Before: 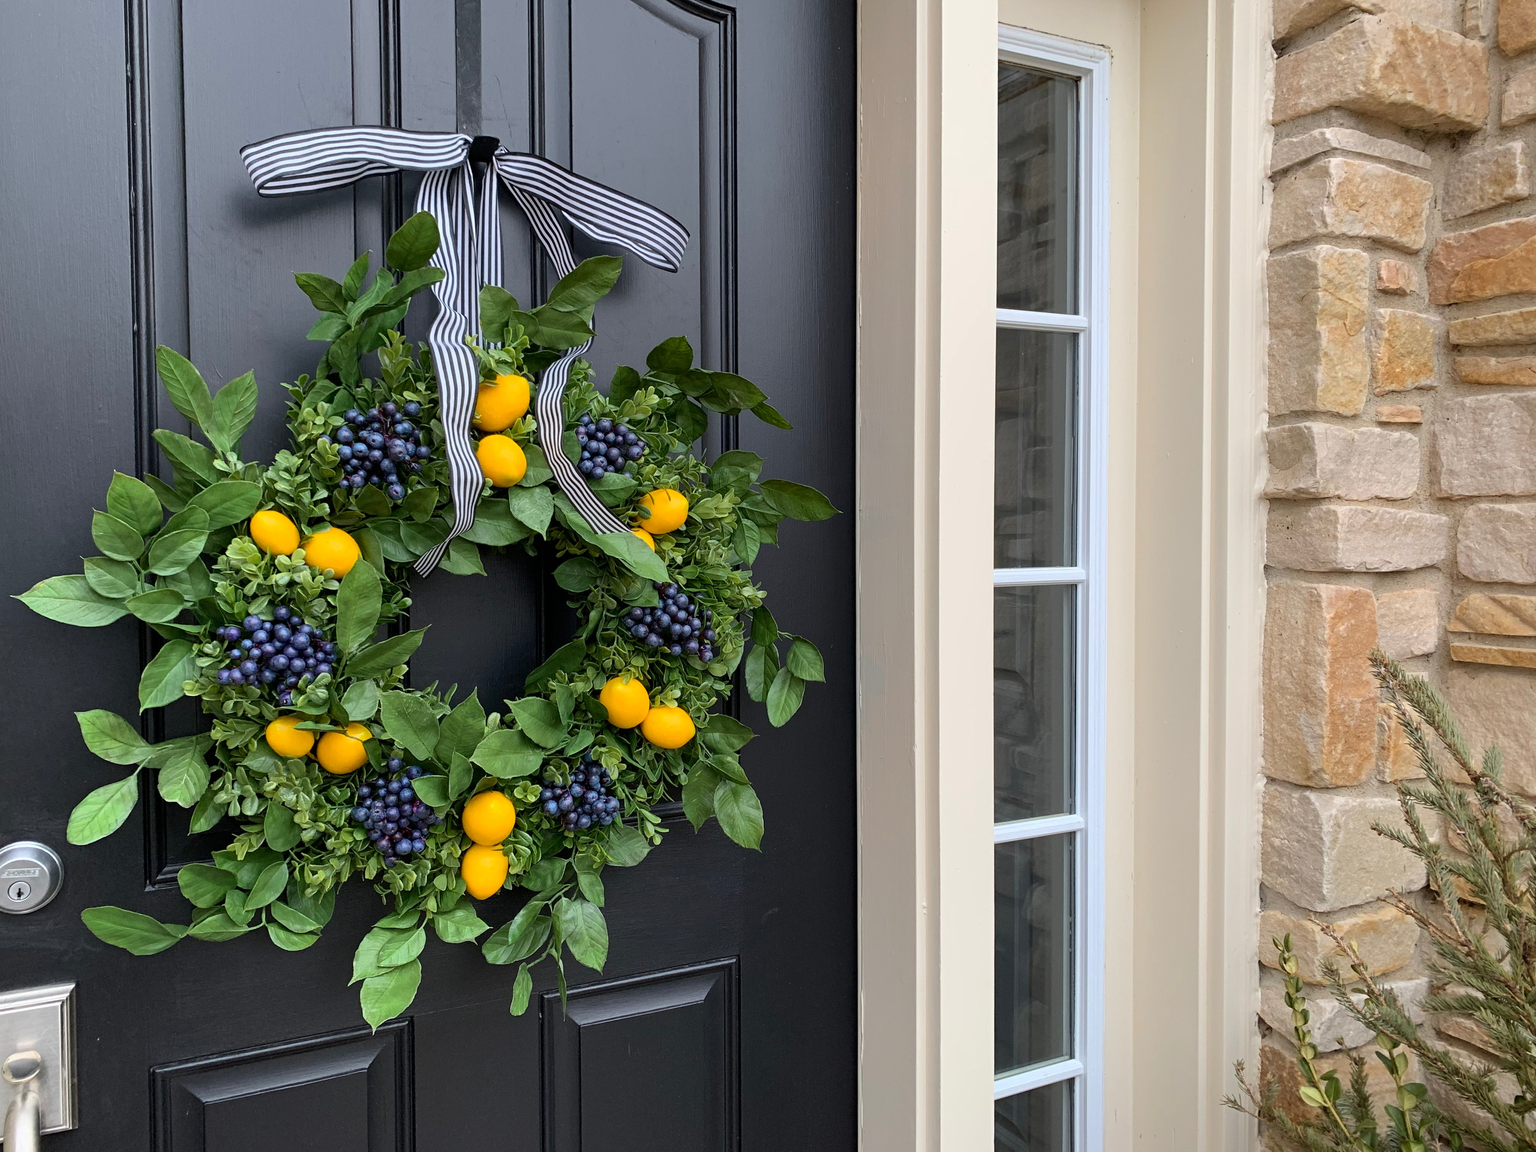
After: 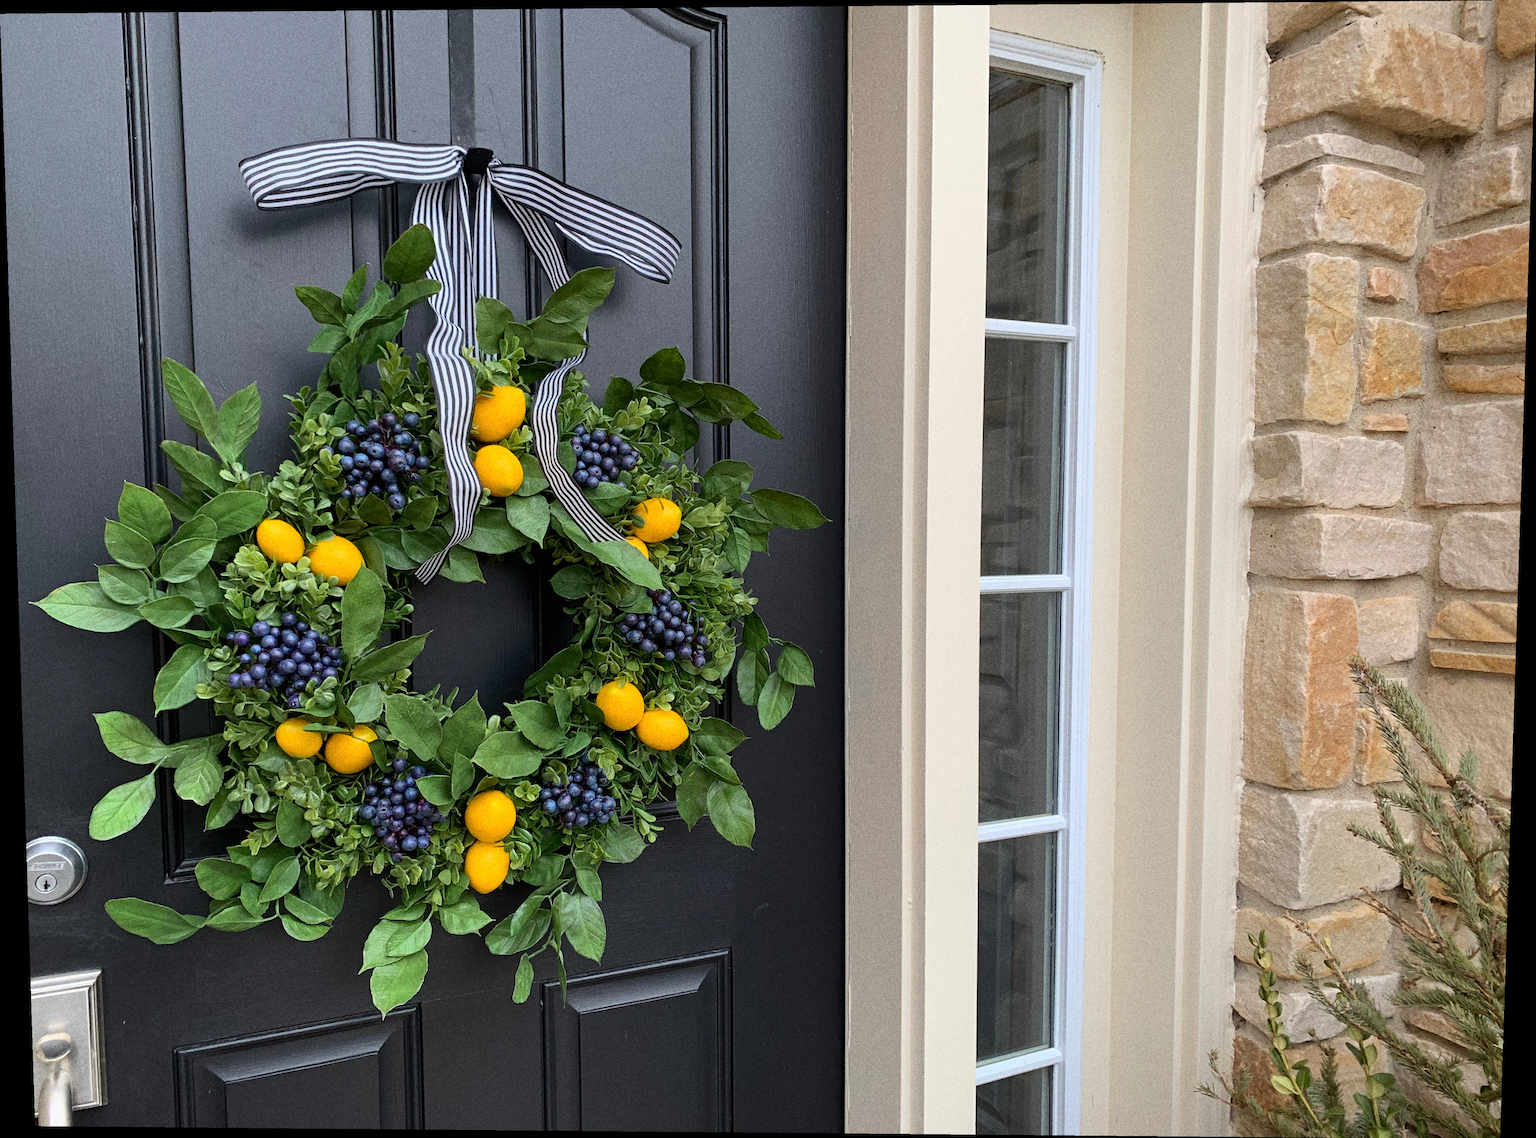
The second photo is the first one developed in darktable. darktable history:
grain: coarseness 8.68 ISO, strength 31.94%
rotate and perspective: lens shift (vertical) 0.048, lens shift (horizontal) -0.024, automatic cropping off
